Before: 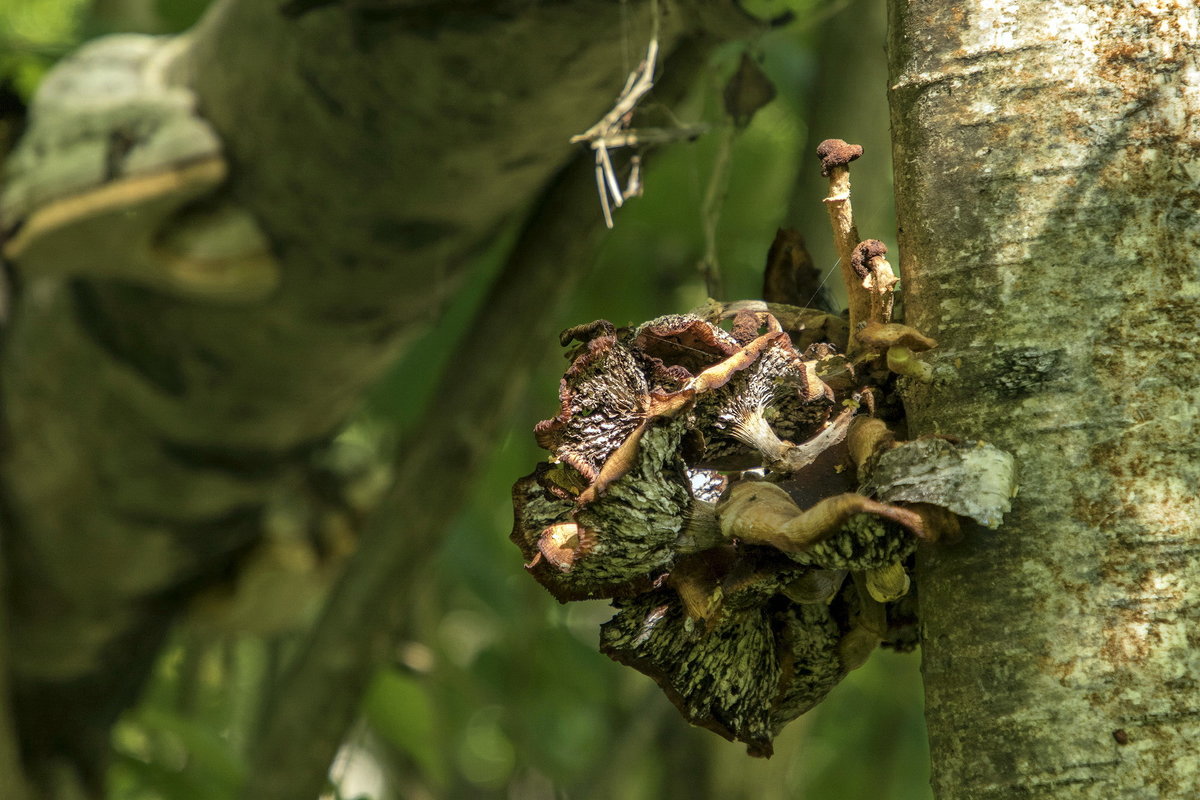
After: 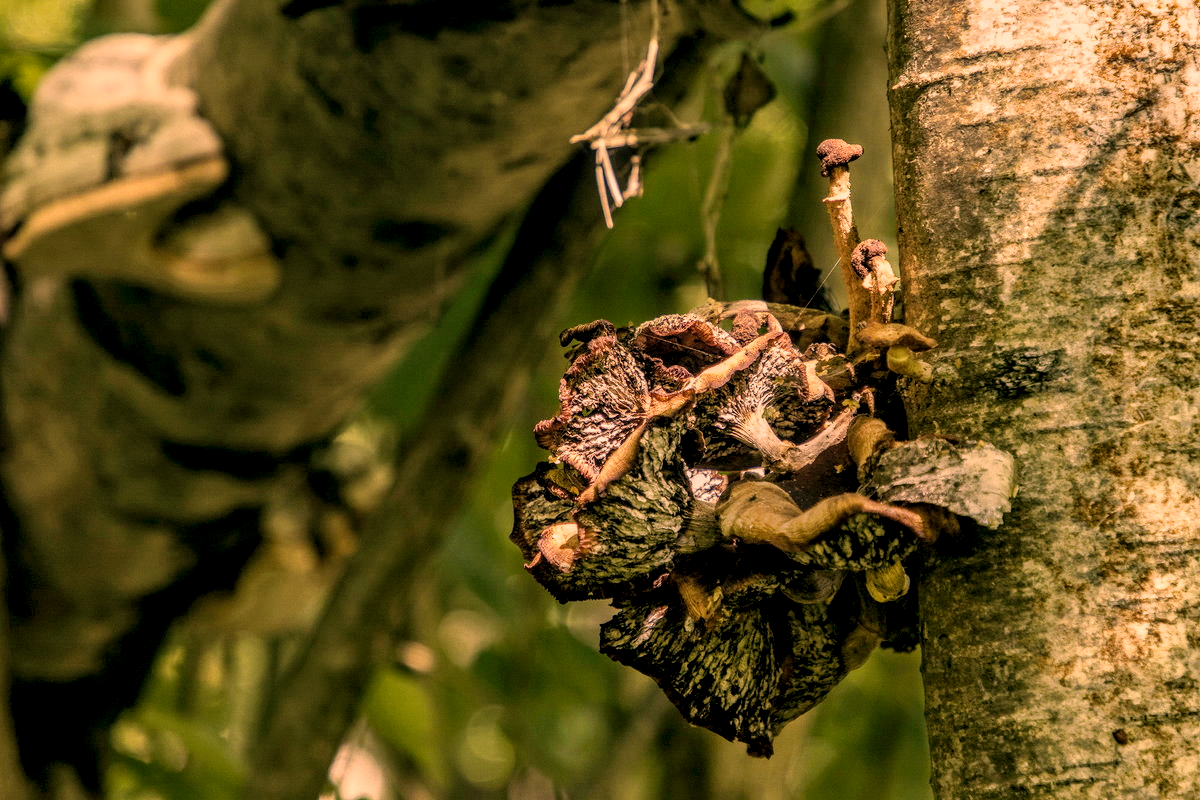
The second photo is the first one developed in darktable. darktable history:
color zones: curves: ch0 [(0.018, 0.548) (0.197, 0.654) (0.425, 0.447) (0.605, 0.658) (0.732, 0.579)]; ch1 [(0.105, 0.531) (0.224, 0.531) (0.386, 0.39) (0.618, 0.456) (0.732, 0.456) (0.956, 0.421)]; ch2 [(0.039, 0.583) (0.215, 0.465) (0.399, 0.544) (0.465, 0.548) (0.614, 0.447) (0.724, 0.43) (0.882, 0.623) (0.956, 0.632)], mix -123.06%
local contrast: highlights 59%, detail 145%
color correction: highlights a* 39.65, highlights b* 39.76, saturation 0.692
tone curve: curves: ch0 [(0, 0.019) (0.066, 0.043) (0.189, 0.182) (0.368, 0.407) (0.501, 0.564) (0.677, 0.729) (0.851, 0.861) (0.997, 0.959)]; ch1 [(0, 0) (0.187, 0.121) (0.388, 0.346) (0.437, 0.409) (0.474, 0.472) (0.499, 0.501) (0.514, 0.507) (0.548, 0.557) (0.653, 0.663) (0.812, 0.856) (1, 1)]; ch2 [(0, 0) (0.246, 0.214) (0.421, 0.427) (0.459, 0.484) (0.5, 0.504) (0.518, 0.516) (0.529, 0.548) (0.56, 0.576) (0.607, 0.63) (0.744, 0.734) (0.867, 0.821) (0.993, 0.889)], preserve colors none
